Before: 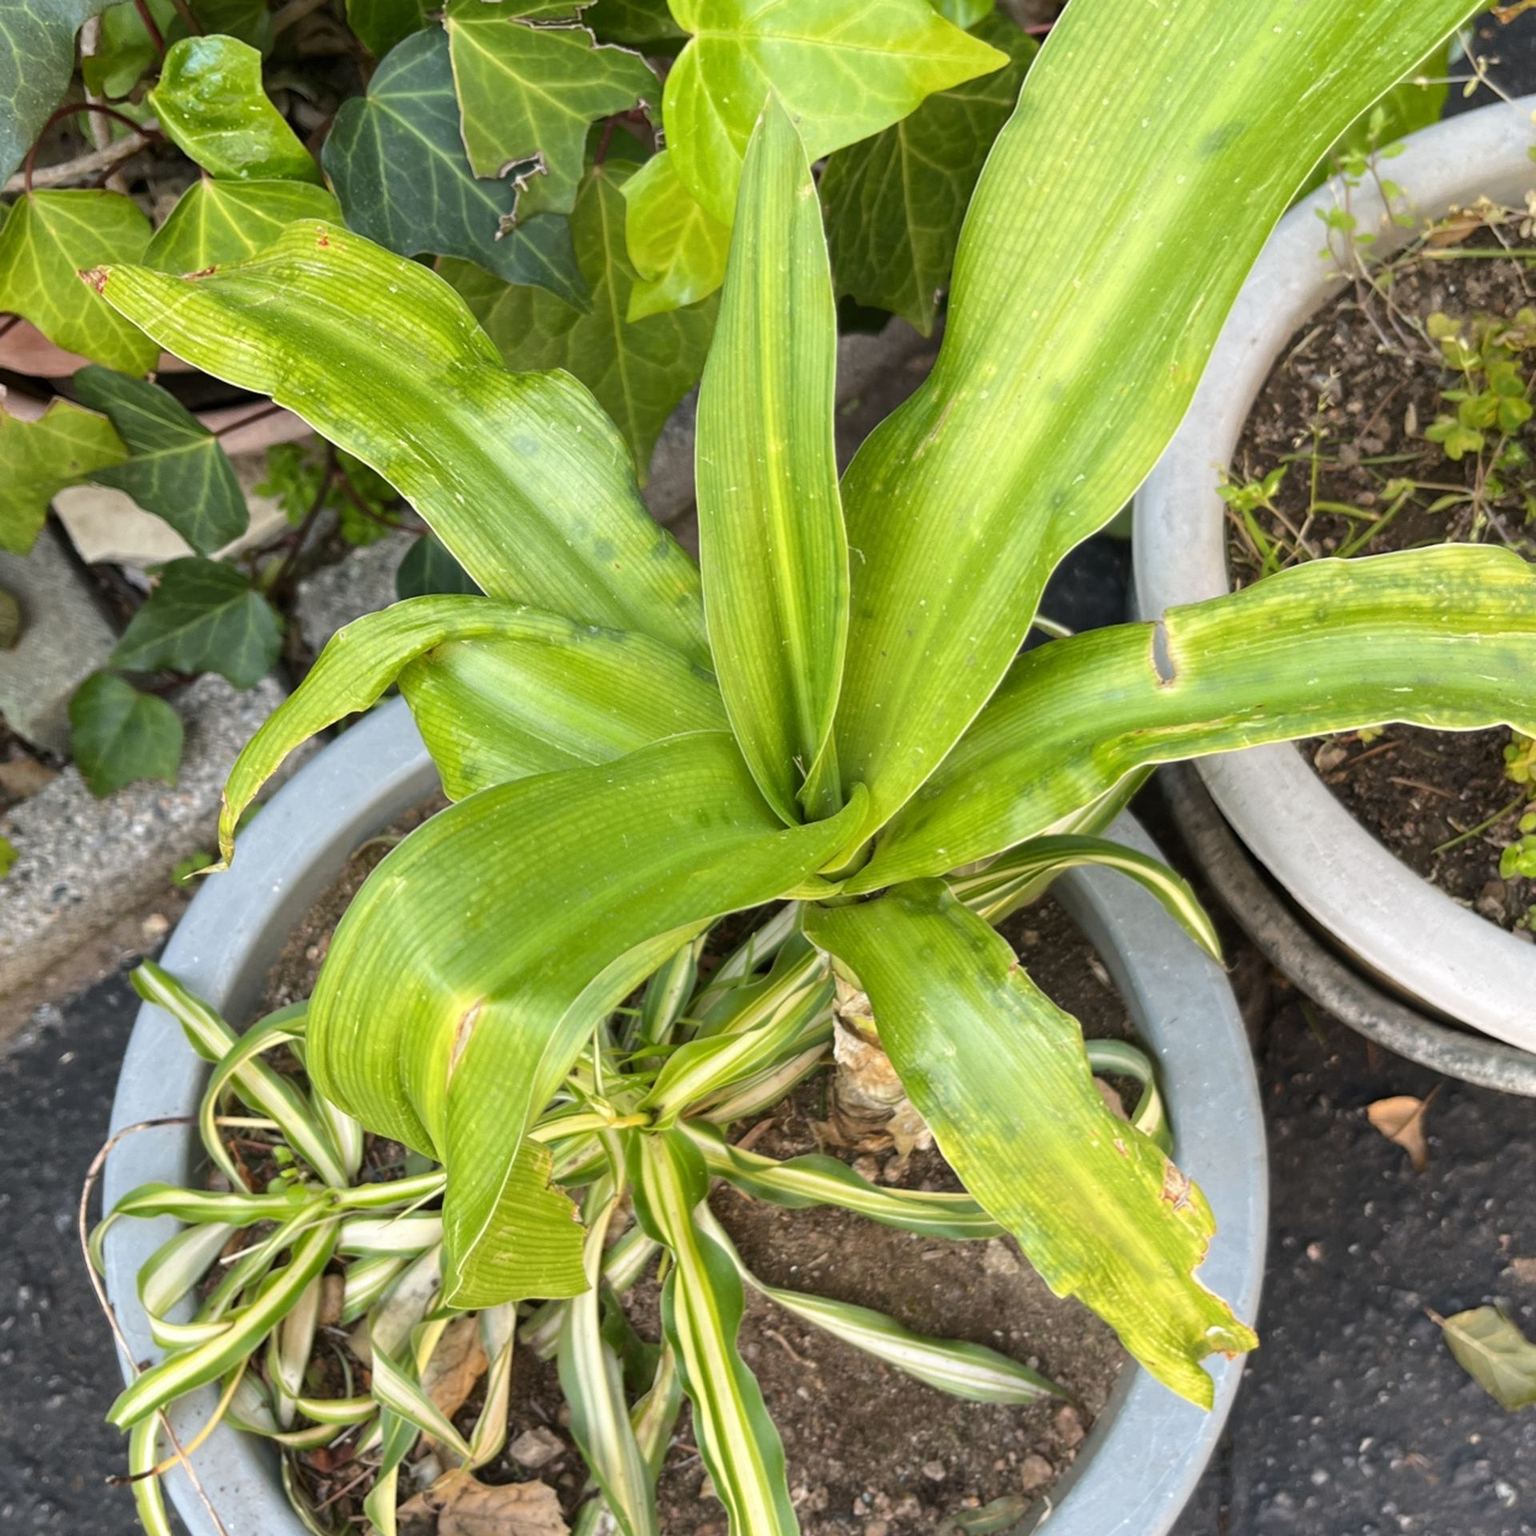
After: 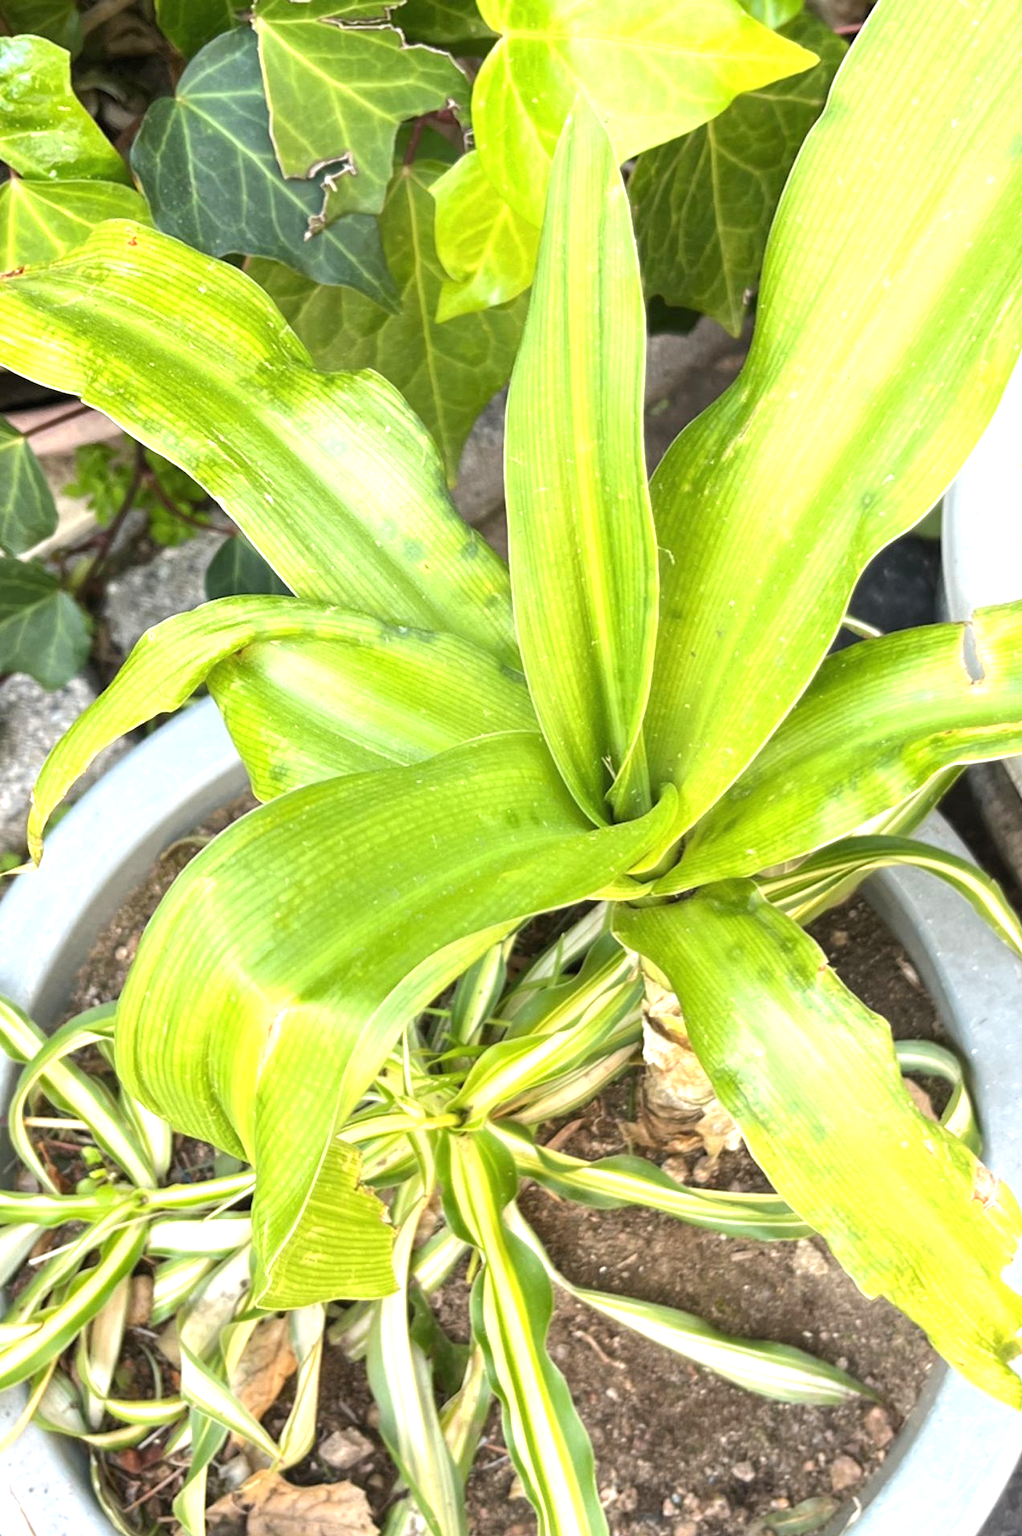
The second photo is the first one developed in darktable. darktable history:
crop and rotate: left 12.466%, right 20.95%
exposure: black level correction -0.001, exposure 0.906 EV, compensate highlight preservation false
